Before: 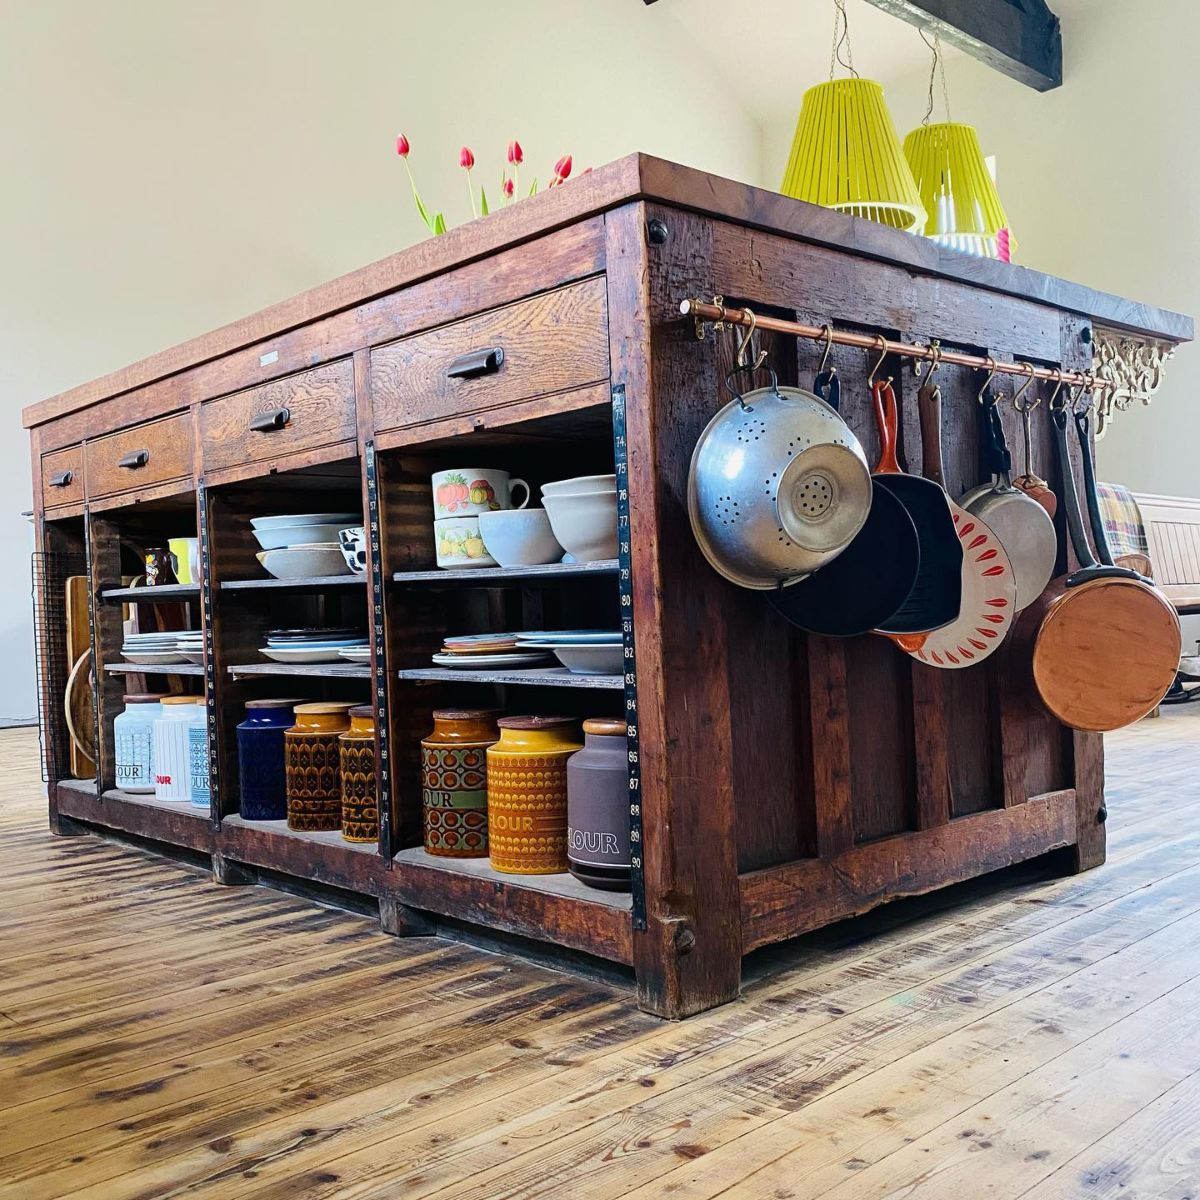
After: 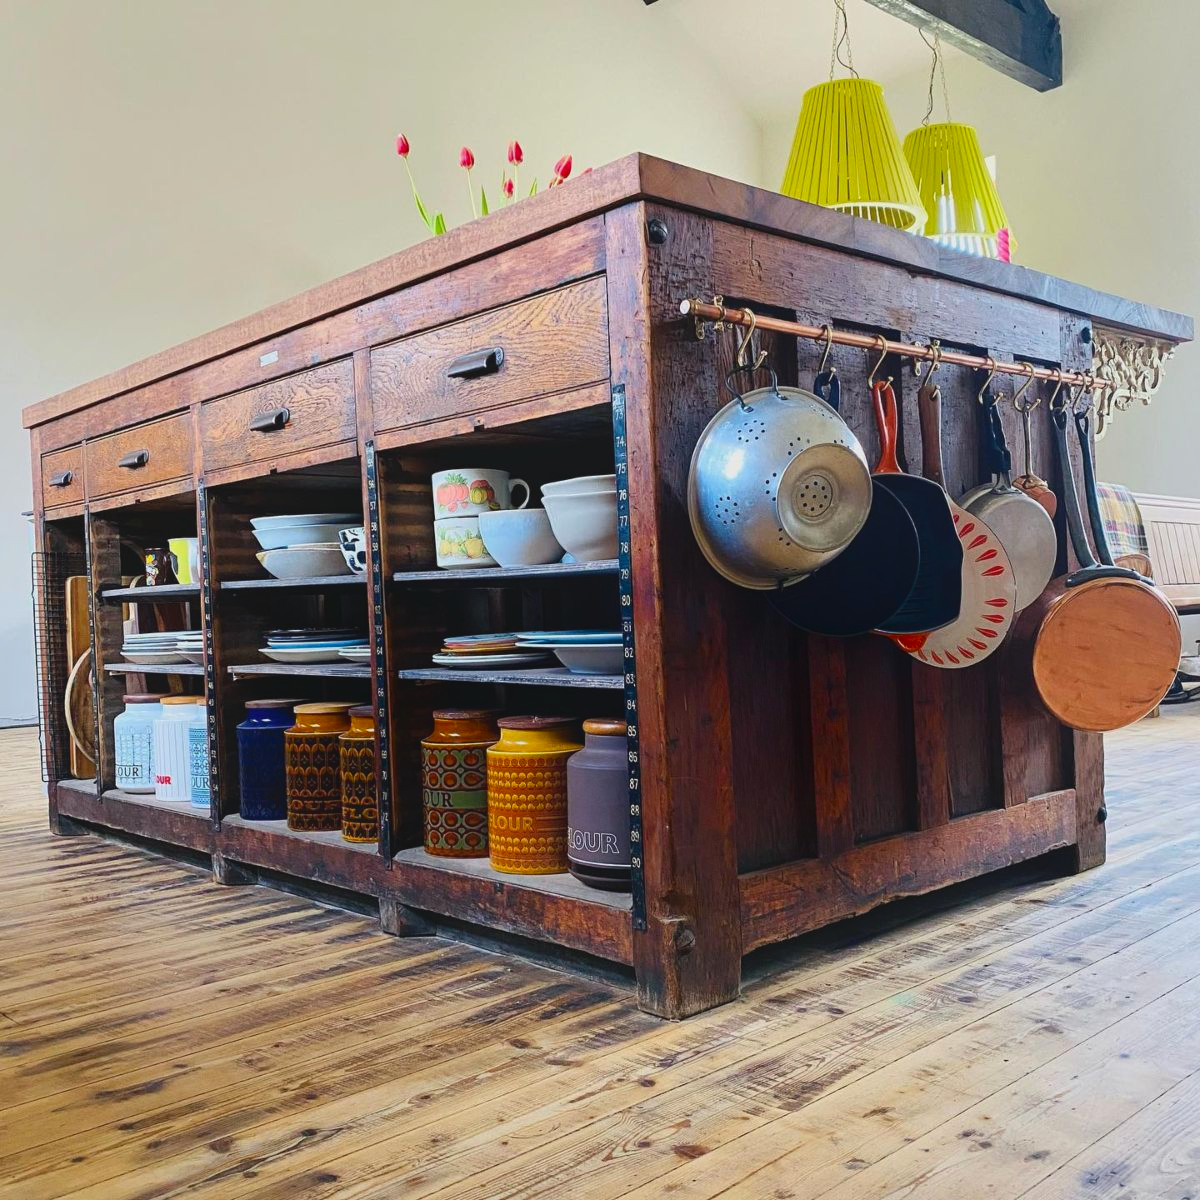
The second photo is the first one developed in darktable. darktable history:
contrast brightness saturation: contrast -0.1, brightness 0.05, saturation 0.08
shadows and highlights: shadows -88.03, highlights -35.45, shadows color adjustment 99.15%, highlights color adjustment 0%, soften with gaussian
